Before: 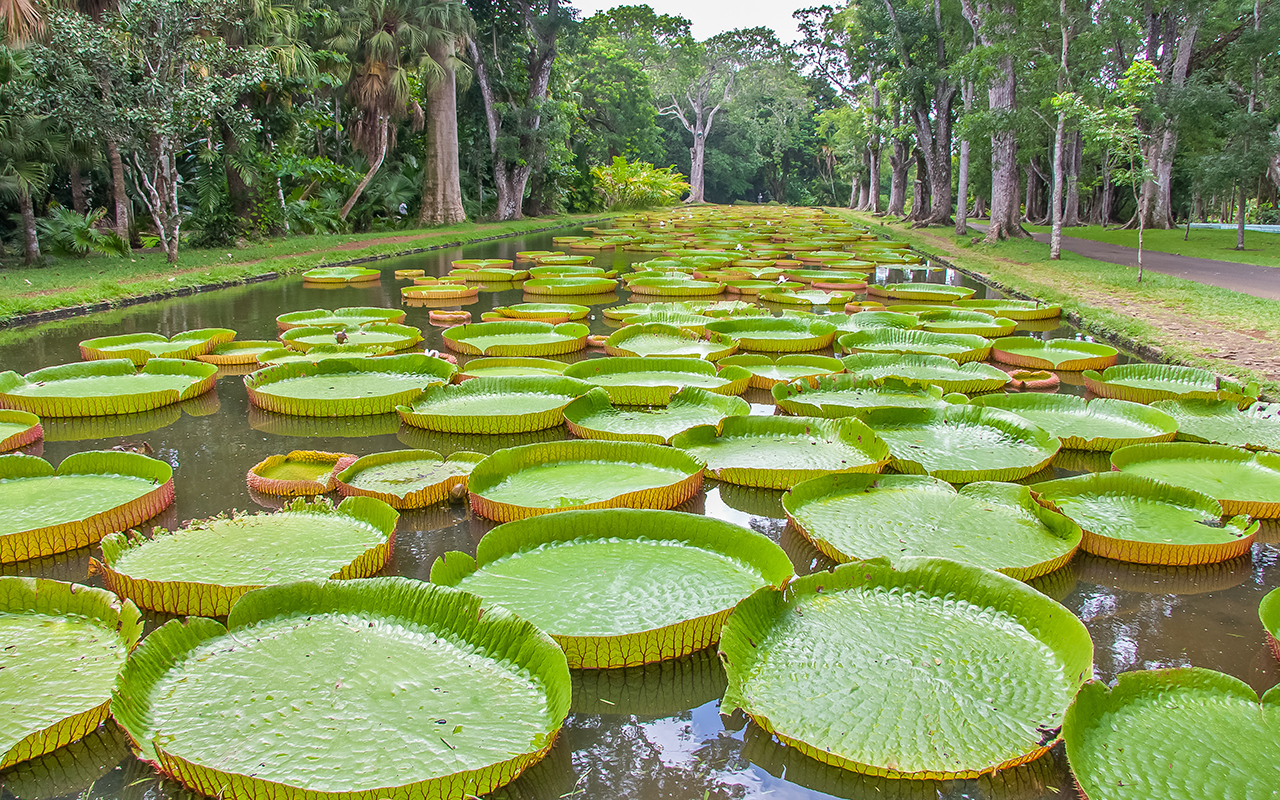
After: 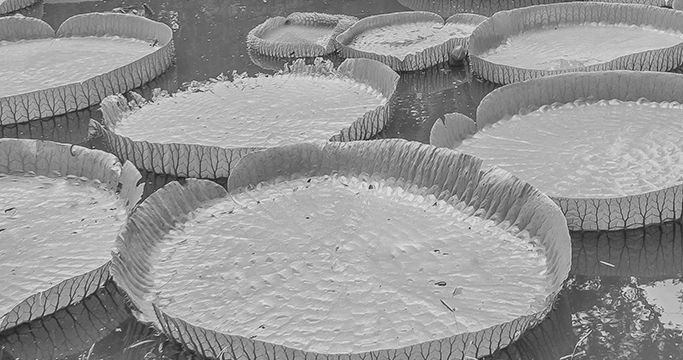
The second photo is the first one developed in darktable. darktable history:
contrast brightness saturation: contrast -0.19, saturation 0.19
monochrome: a -6.99, b 35.61, size 1.4
crop and rotate: top 54.778%, right 46.61%, bottom 0.159%
